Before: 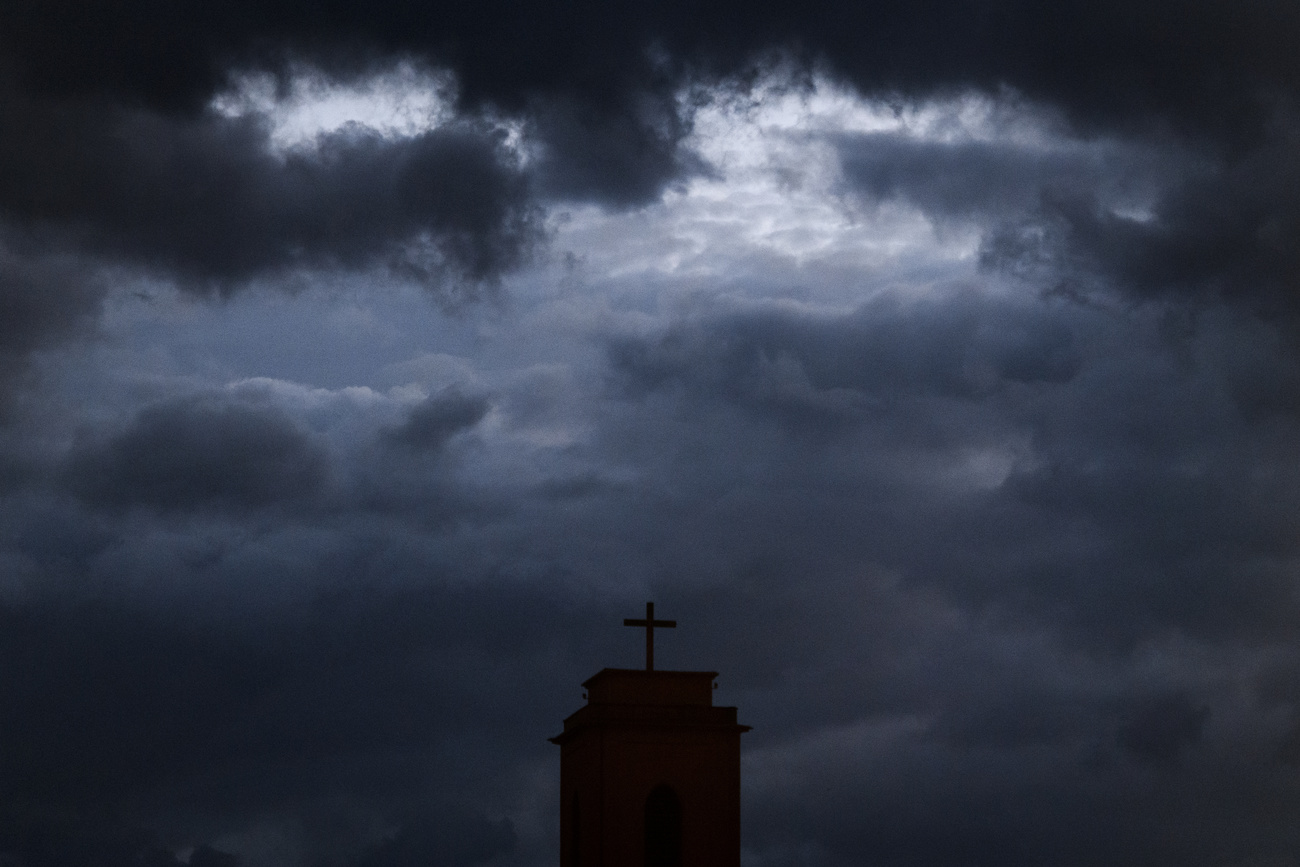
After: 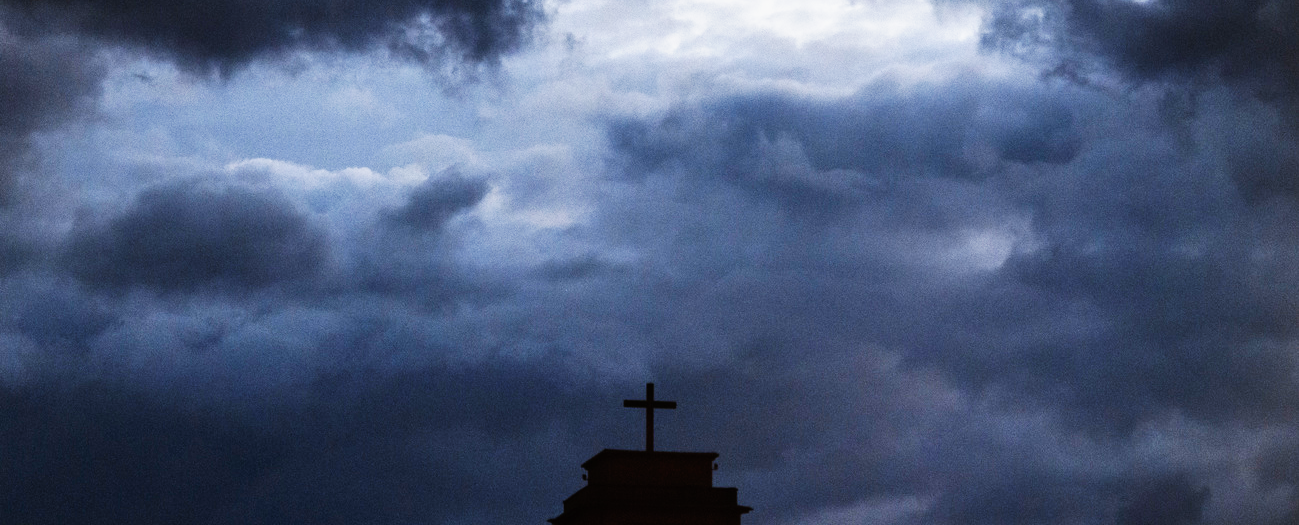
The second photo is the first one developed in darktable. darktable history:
exposure: exposure 0.201 EV, compensate highlight preservation false
shadows and highlights: shadows 43.4, white point adjustment -1.32, soften with gaussian
base curve: curves: ch0 [(0, 0) (0.007, 0.004) (0.027, 0.03) (0.046, 0.07) (0.207, 0.54) (0.442, 0.872) (0.673, 0.972) (1, 1)], preserve colors none
crop and rotate: top 25.357%, bottom 13.98%
